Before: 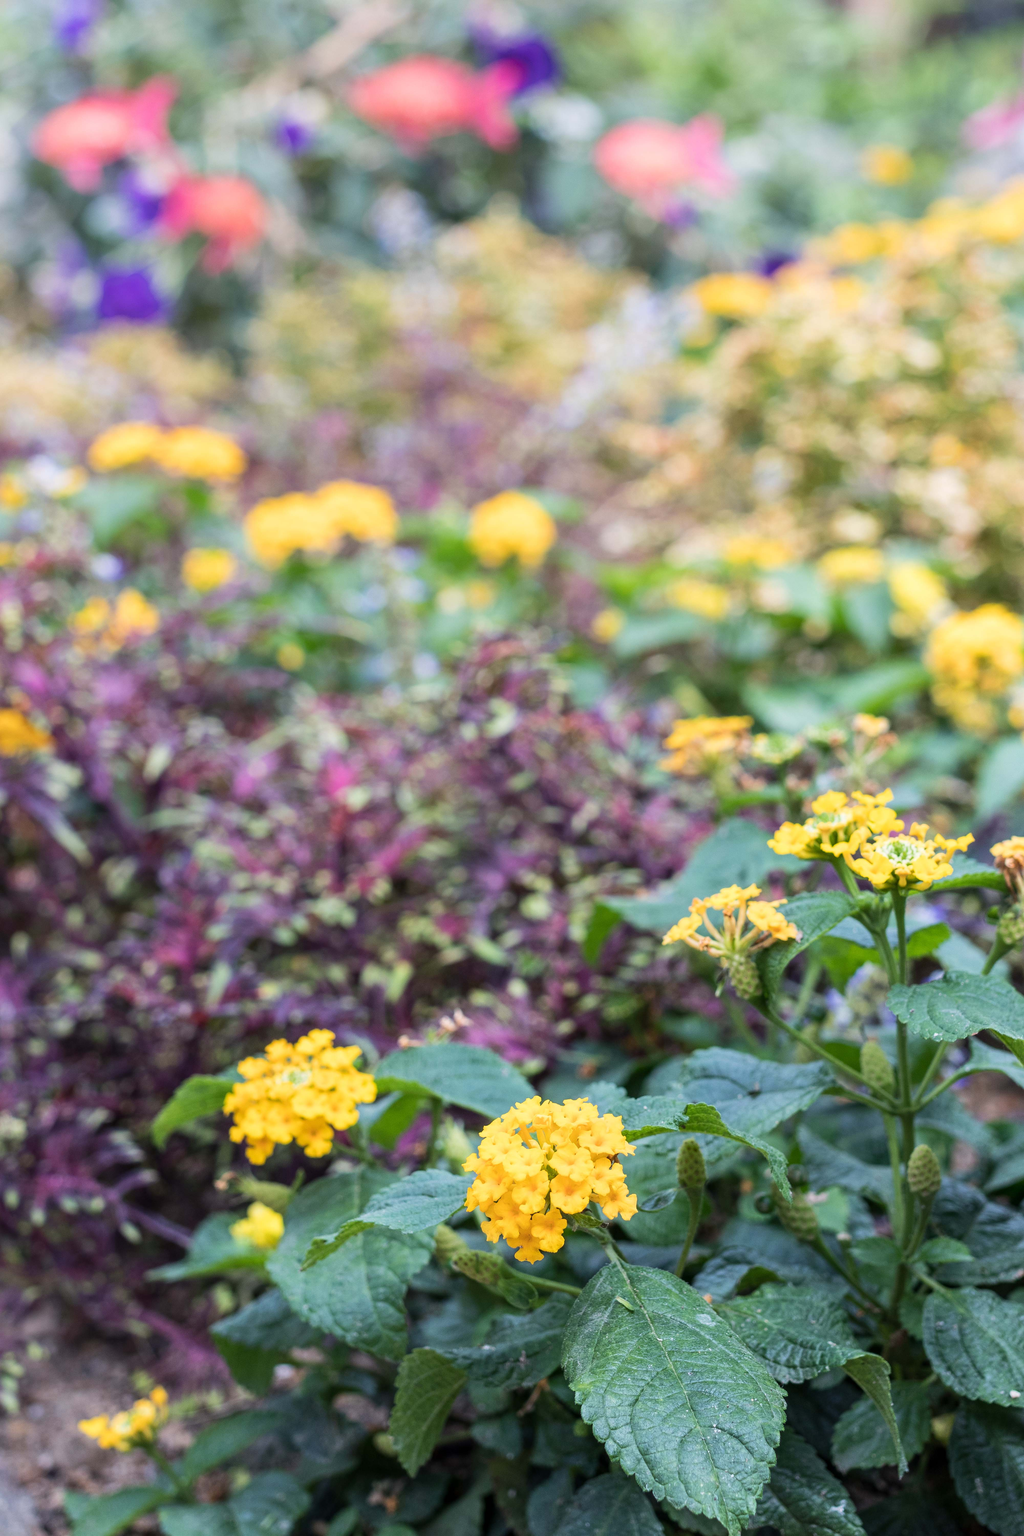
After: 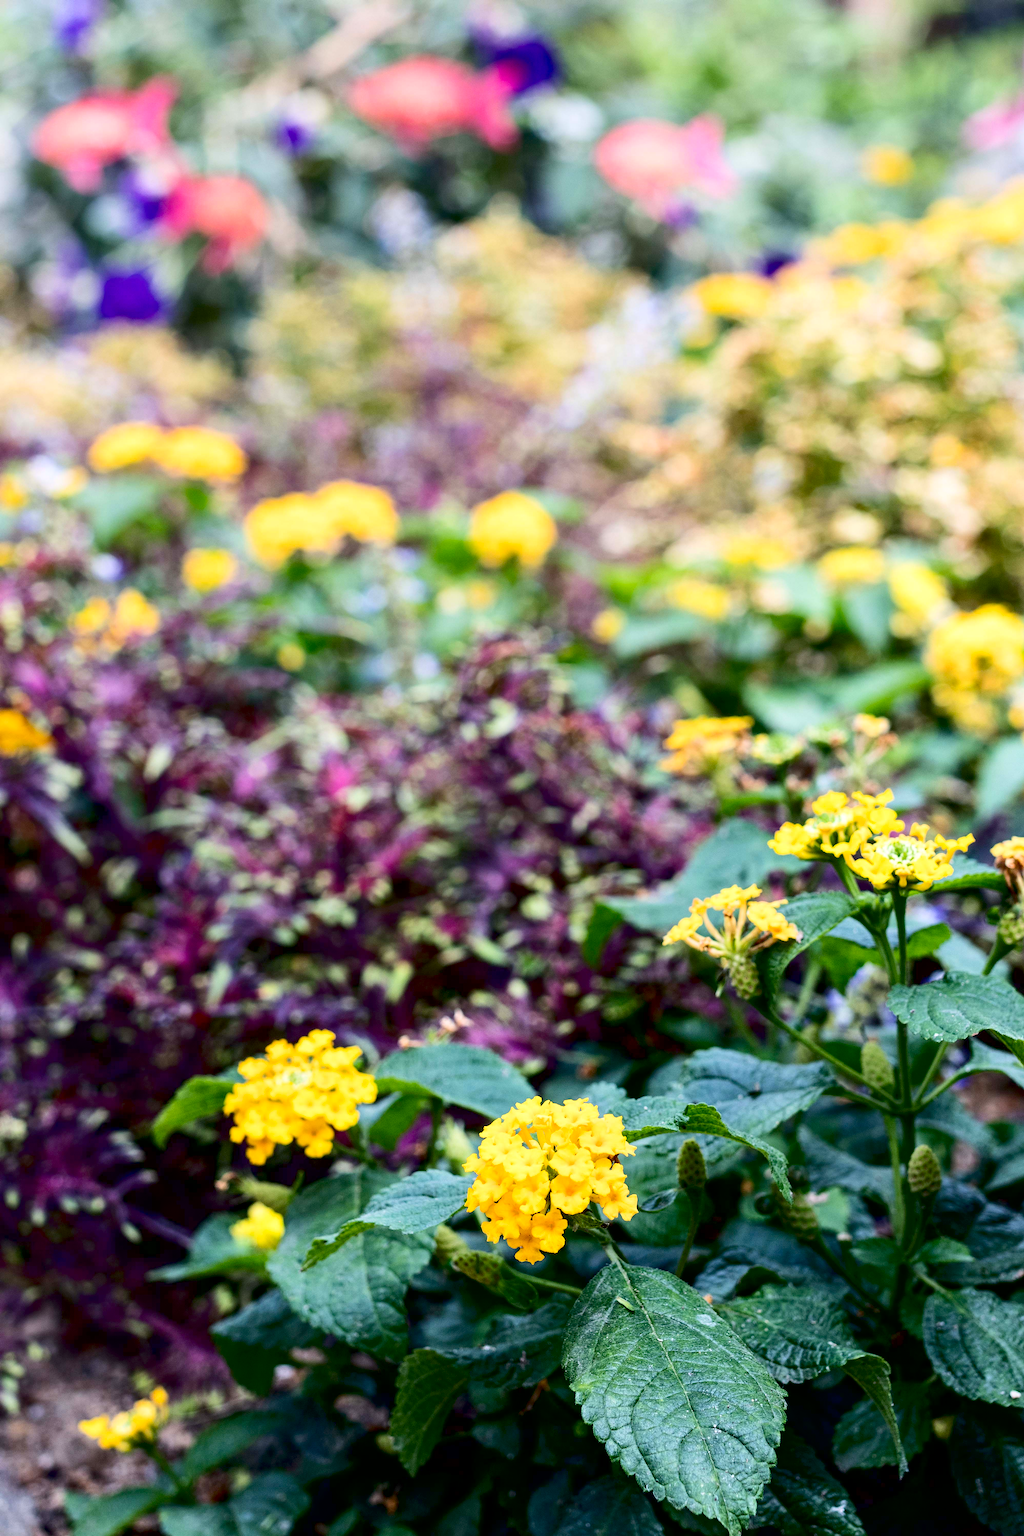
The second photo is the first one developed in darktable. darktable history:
exposure: black level correction 0.025, exposure 0.182 EV, compensate highlight preservation false
contrast brightness saturation: contrast 0.2, brightness -0.11, saturation 0.1
